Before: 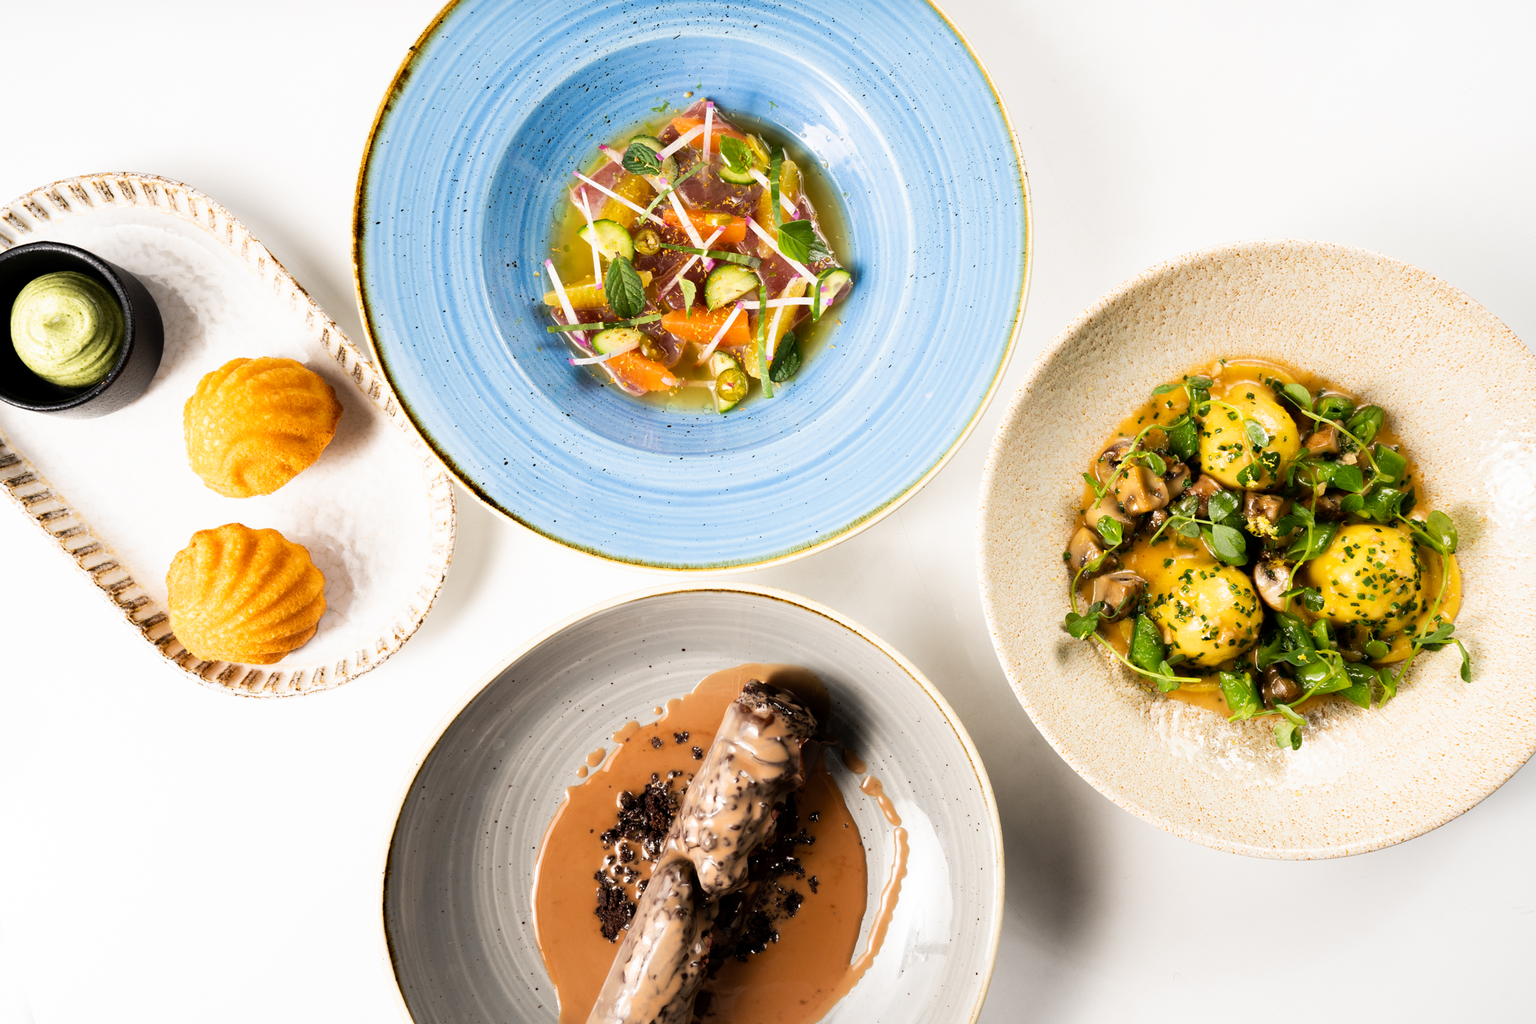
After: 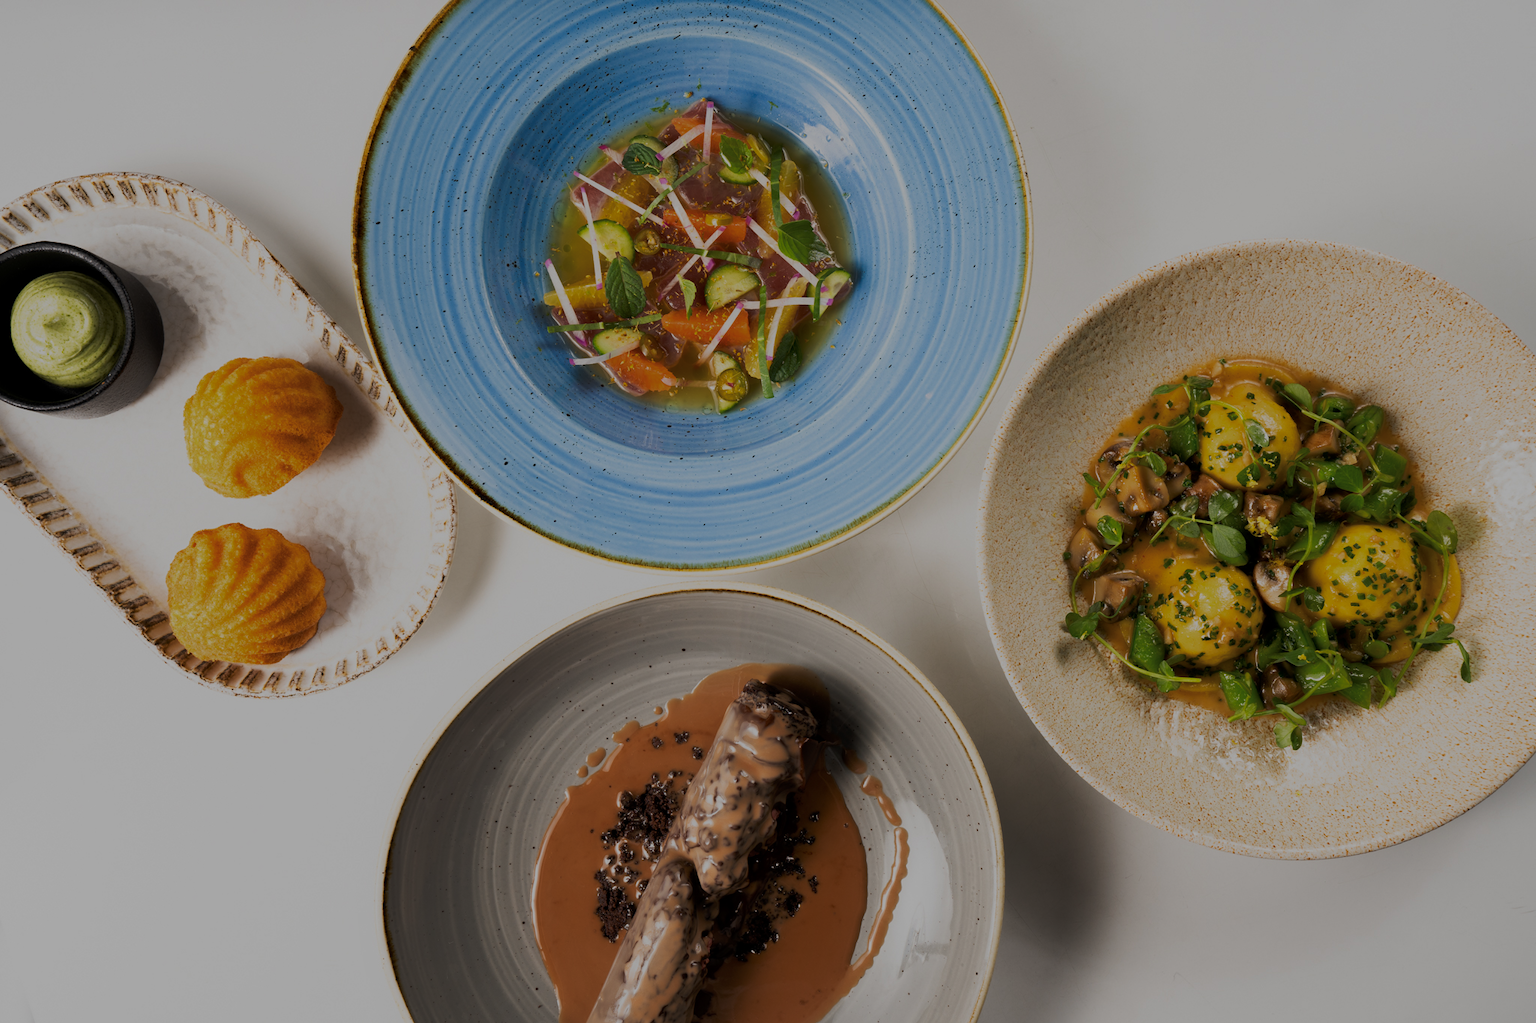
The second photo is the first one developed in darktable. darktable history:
tone equalizer: -8 EV -0.011 EV, -7 EV 0.023 EV, -6 EV -0.008 EV, -5 EV 0.009 EV, -4 EV -0.049 EV, -3 EV -0.228 EV, -2 EV -0.654 EV, -1 EV -0.991 EV, +0 EV -0.949 EV, mask exposure compensation -0.515 EV
tone curve: curves: ch0 [(0, 0) (0.536, 0.402) (1, 1)], preserve colors none
